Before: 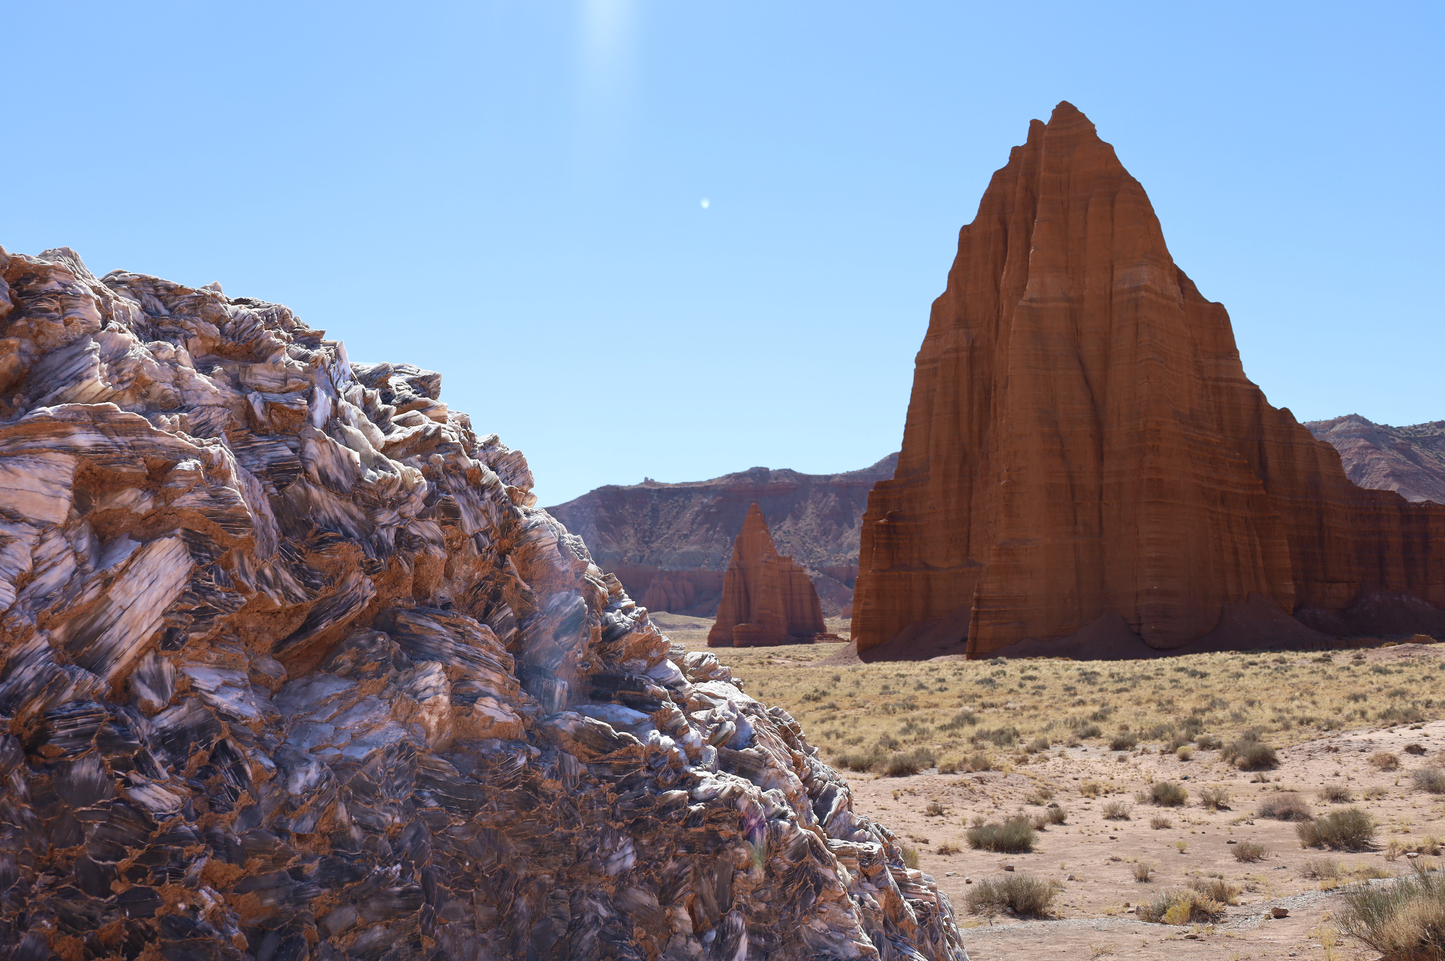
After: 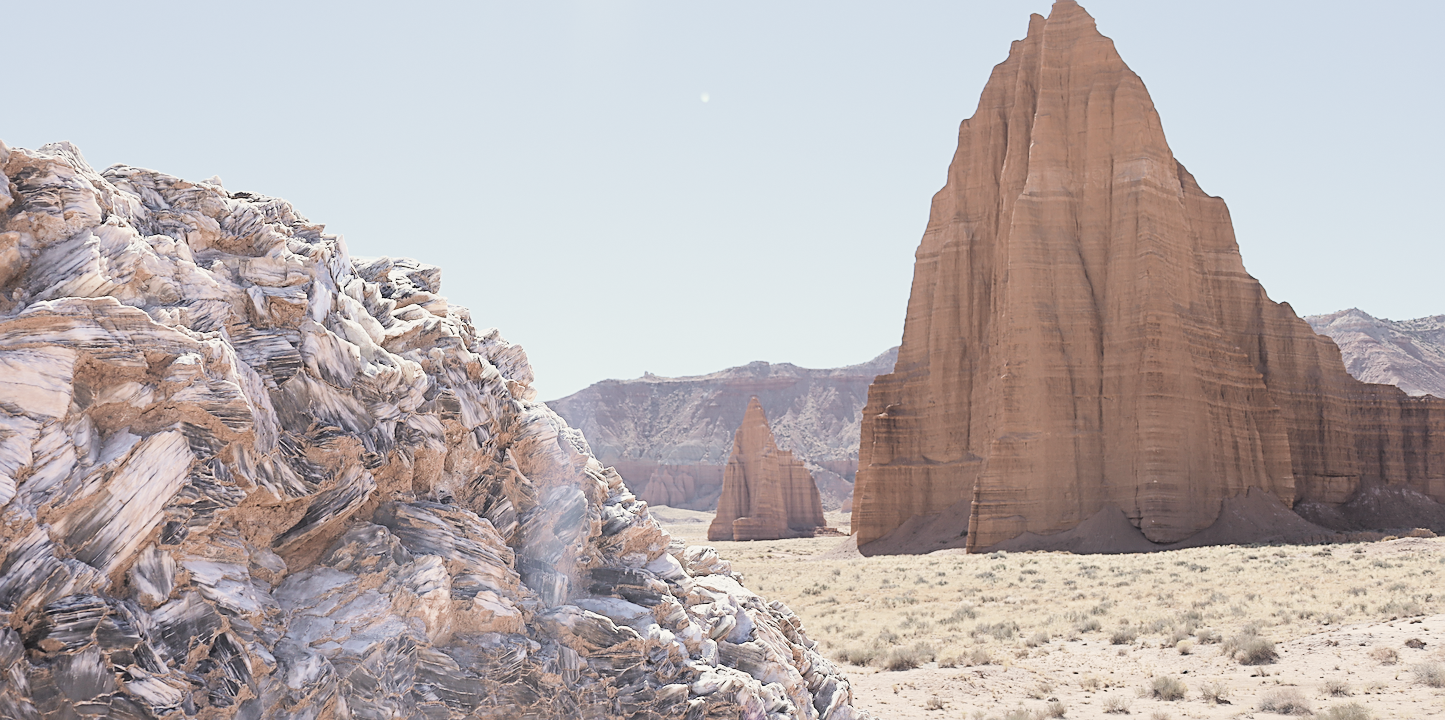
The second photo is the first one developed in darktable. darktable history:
sharpen: on, module defaults
exposure: black level correction 0, exposure 1.379 EV, compensate exposure bias true, compensate highlight preservation false
color correction: highlights b* 3
grain: coarseness 0.81 ISO, strength 1.34%, mid-tones bias 0%
tone equalizer: on, module defaults
crop: top 11.038%, bottom 13.962%
contrast brightness saturation: brightness 0.18, saturation -0.5
filmic rgb: black relative exposure -8.54 EV, white relative exposure 5.52 EV, hardness 3.39, contrast 1.016
